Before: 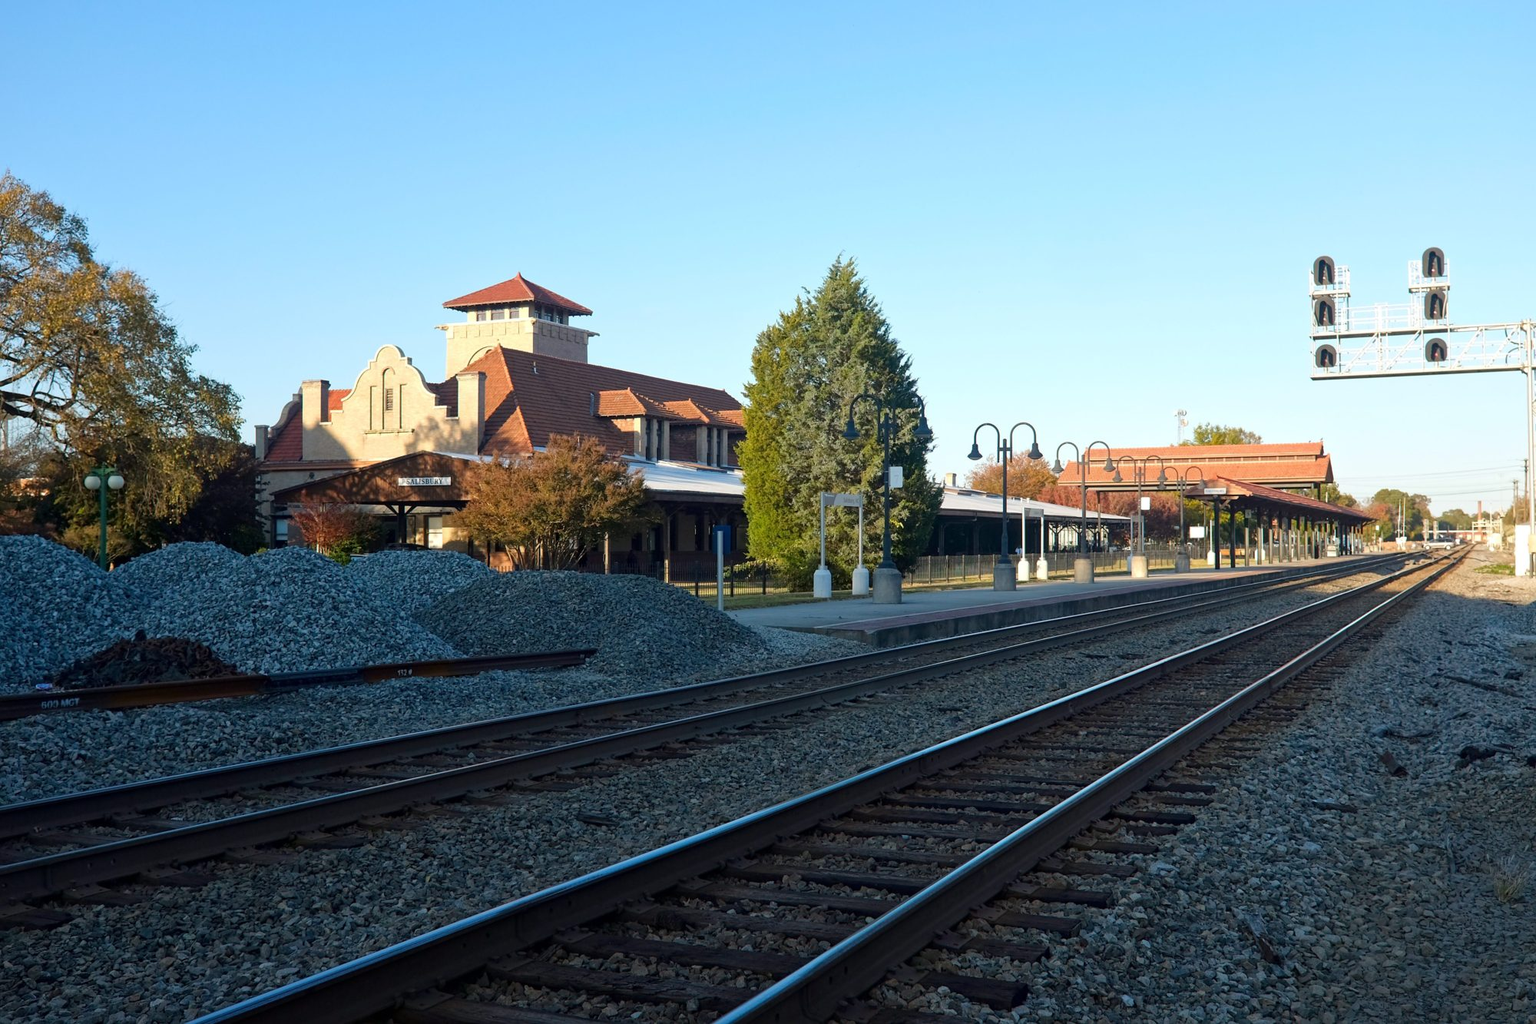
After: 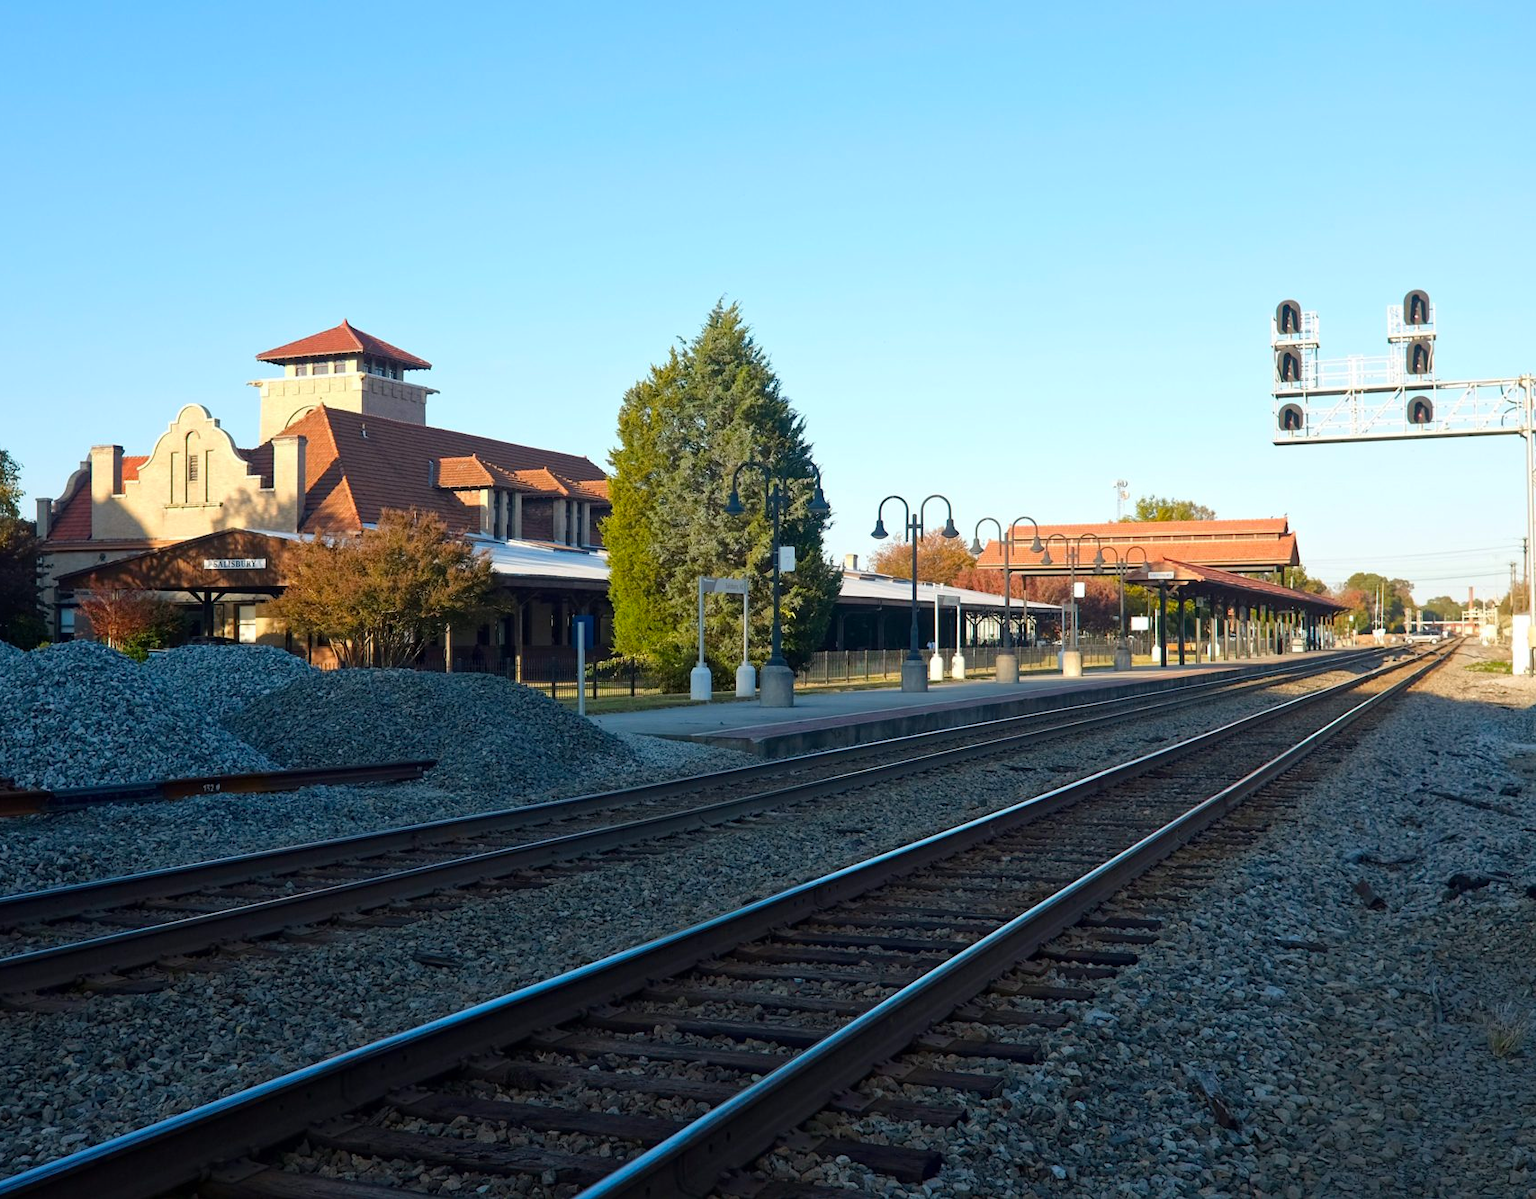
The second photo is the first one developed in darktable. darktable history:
color balance rgb: linear chroma grading › global chroma 10.222%, perceptual saturation grading › global saturation 0.192%
crop and rotate: left 14.633%
